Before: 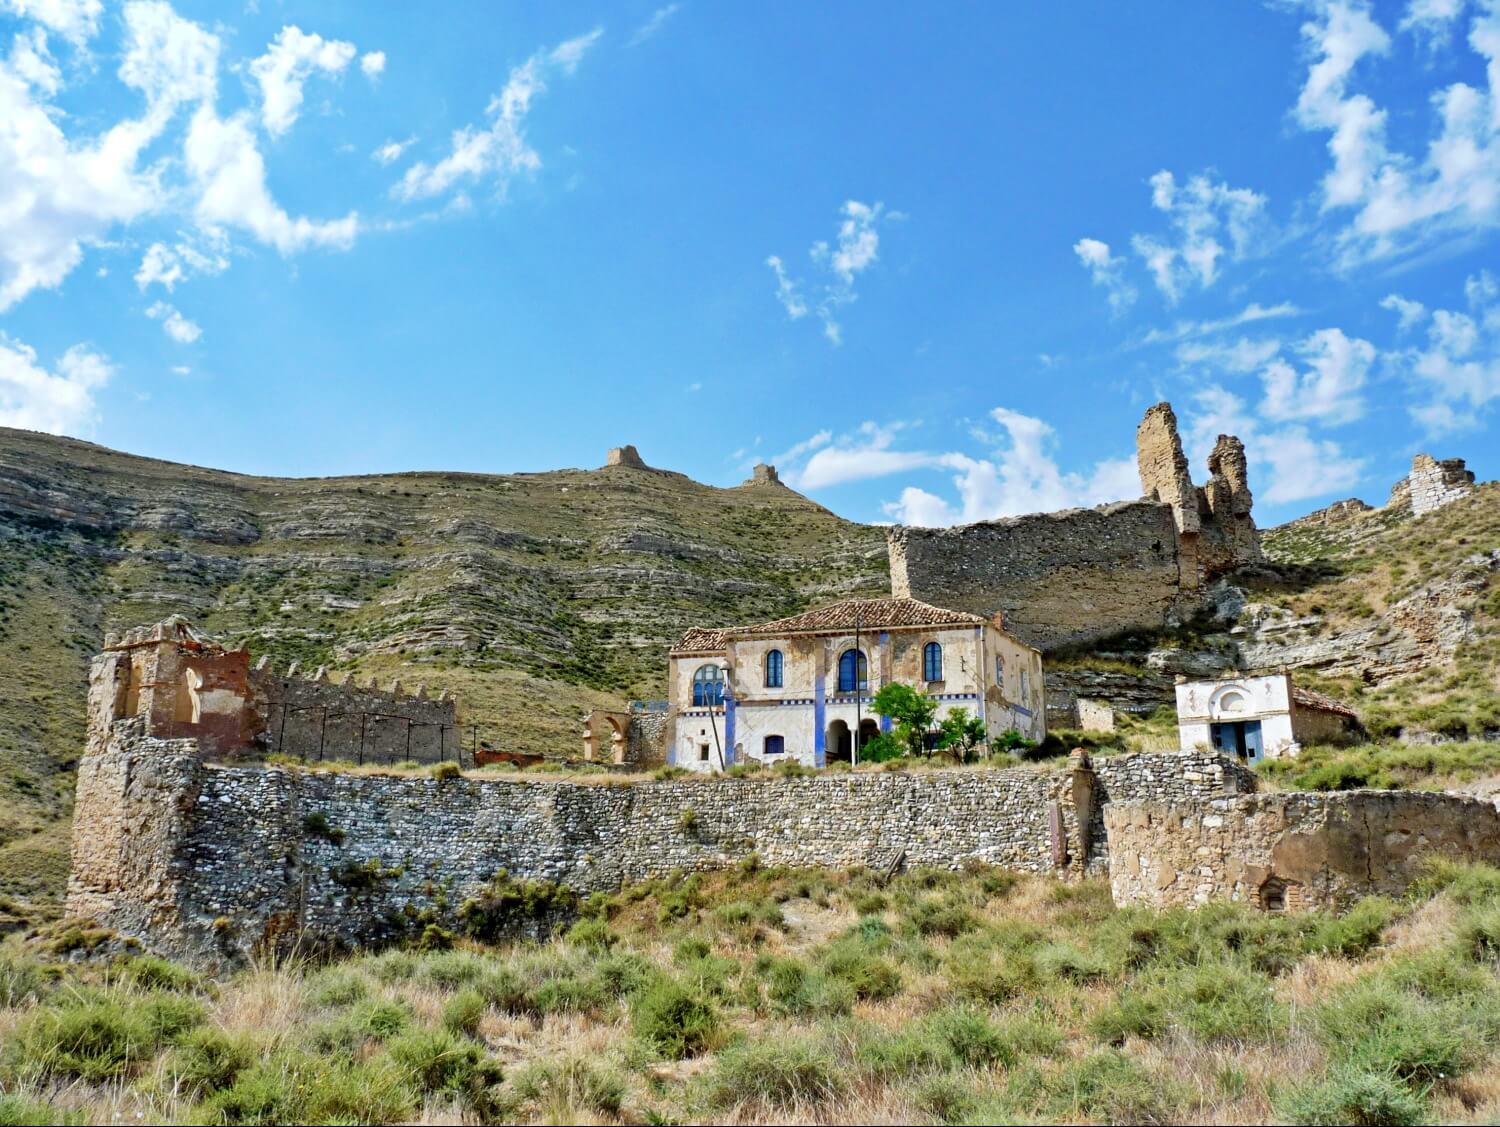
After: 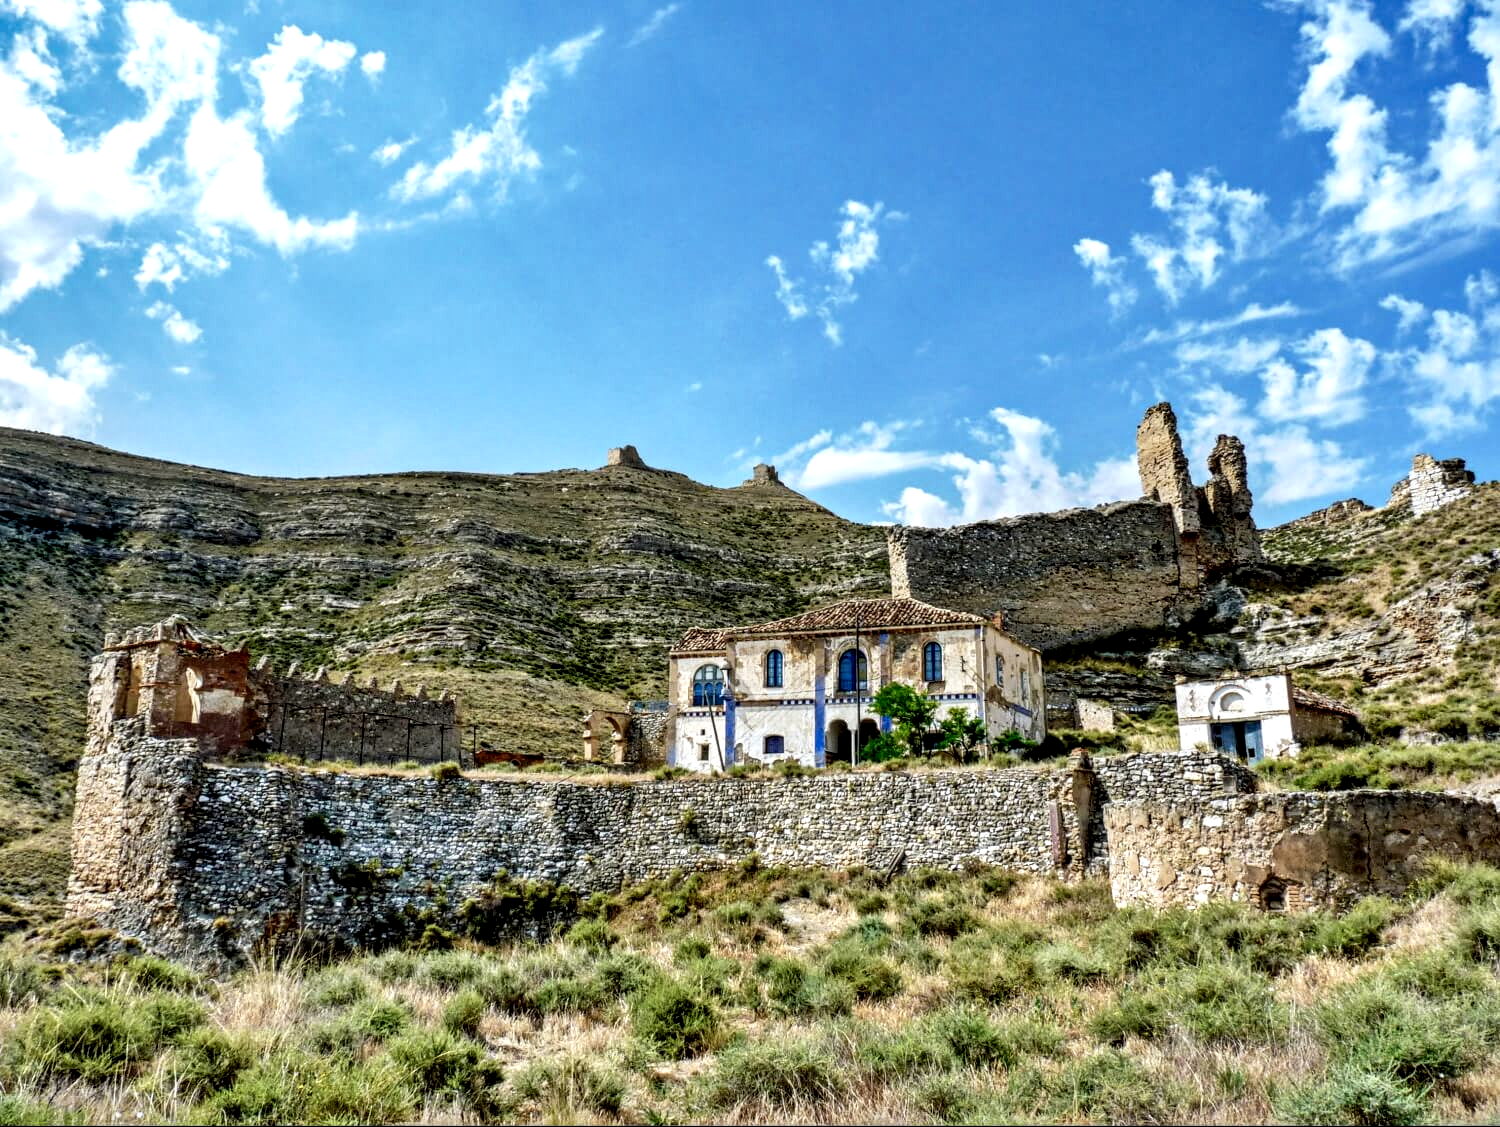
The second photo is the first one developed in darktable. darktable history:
local contrast: highlights 19%, detail 187%
